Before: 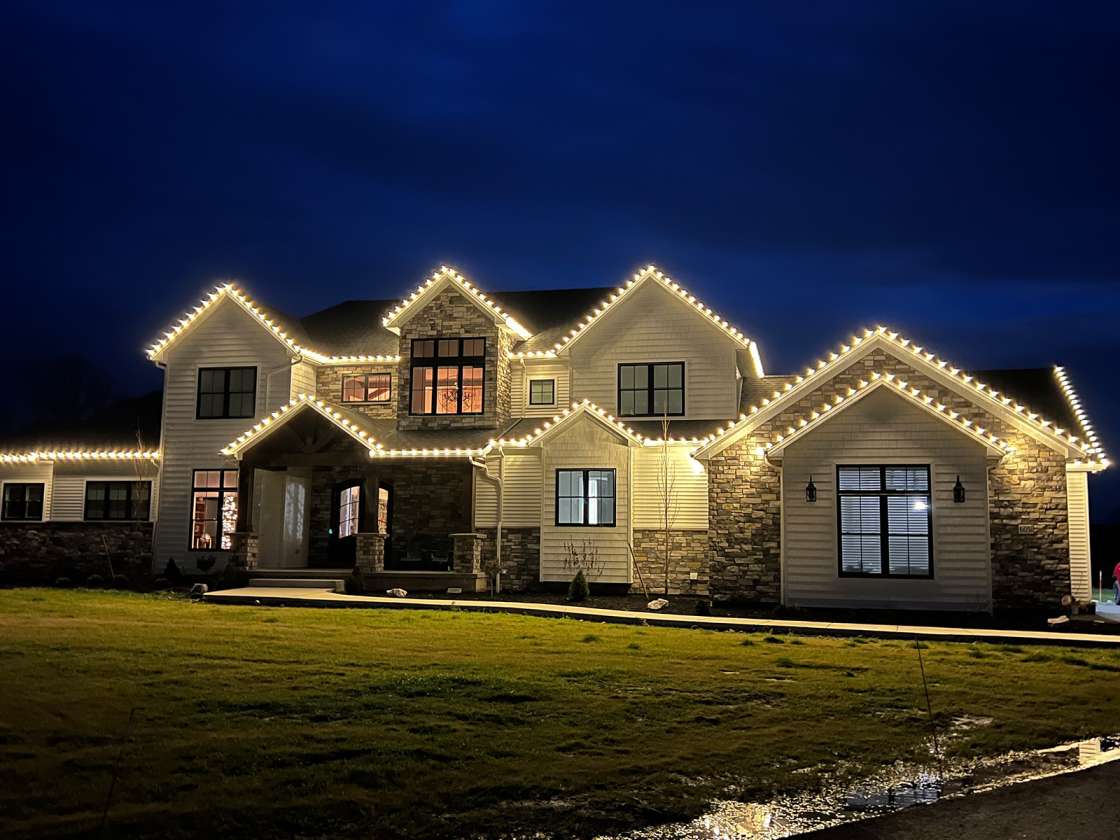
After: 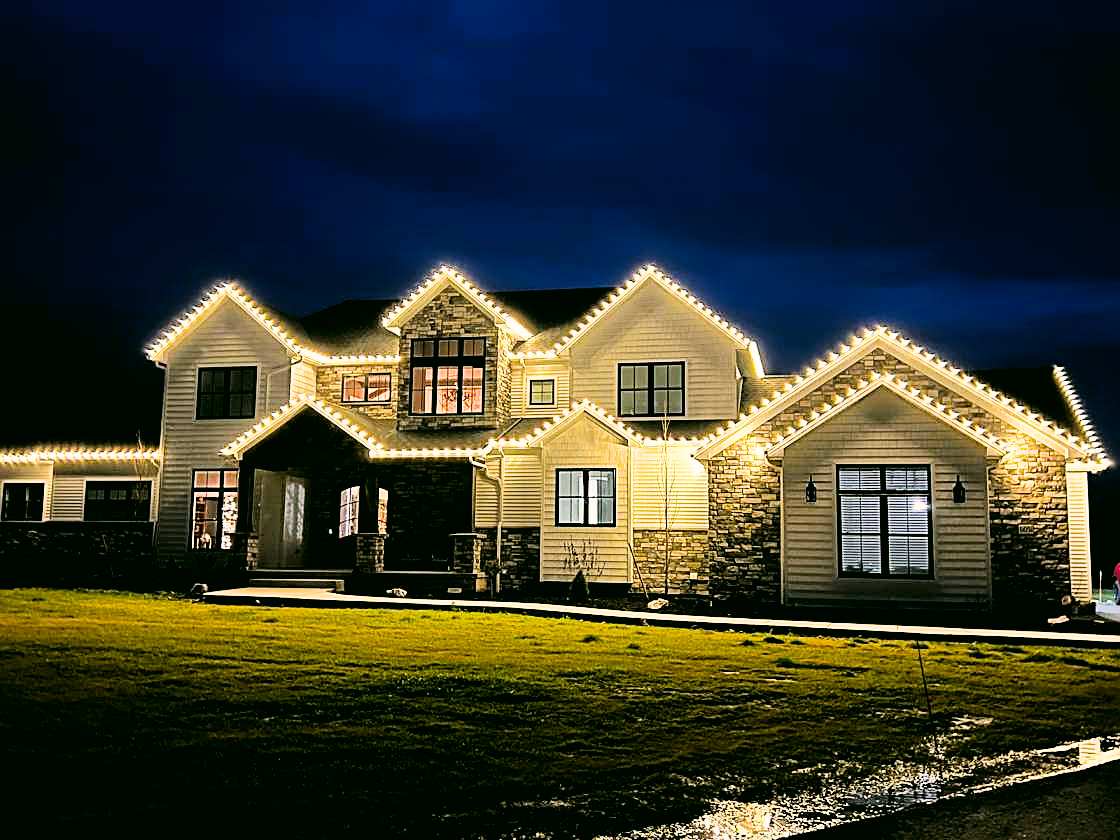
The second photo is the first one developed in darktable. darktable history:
sharpen: on, module defaults
exposure: black level correction 0, exposure 0.698 EV, compensate highlight preservation false
color correction: highlights a* 3.96, highlights b* 4.92, shadows a* -7.62, shadows b* 4.55
color balance rgb: perceptual saturation grading › global saturation 19.356%, perceptual brilliance grading › highlights 10.226%, perceptual brilliance grading › mid-tones 4.588%
filmic rgb: black relative exposure -5.1 EV, white relative exposure 3.97 EV, hardness 2.89, contrast 1.404, highlights saturation mix -31.13%
